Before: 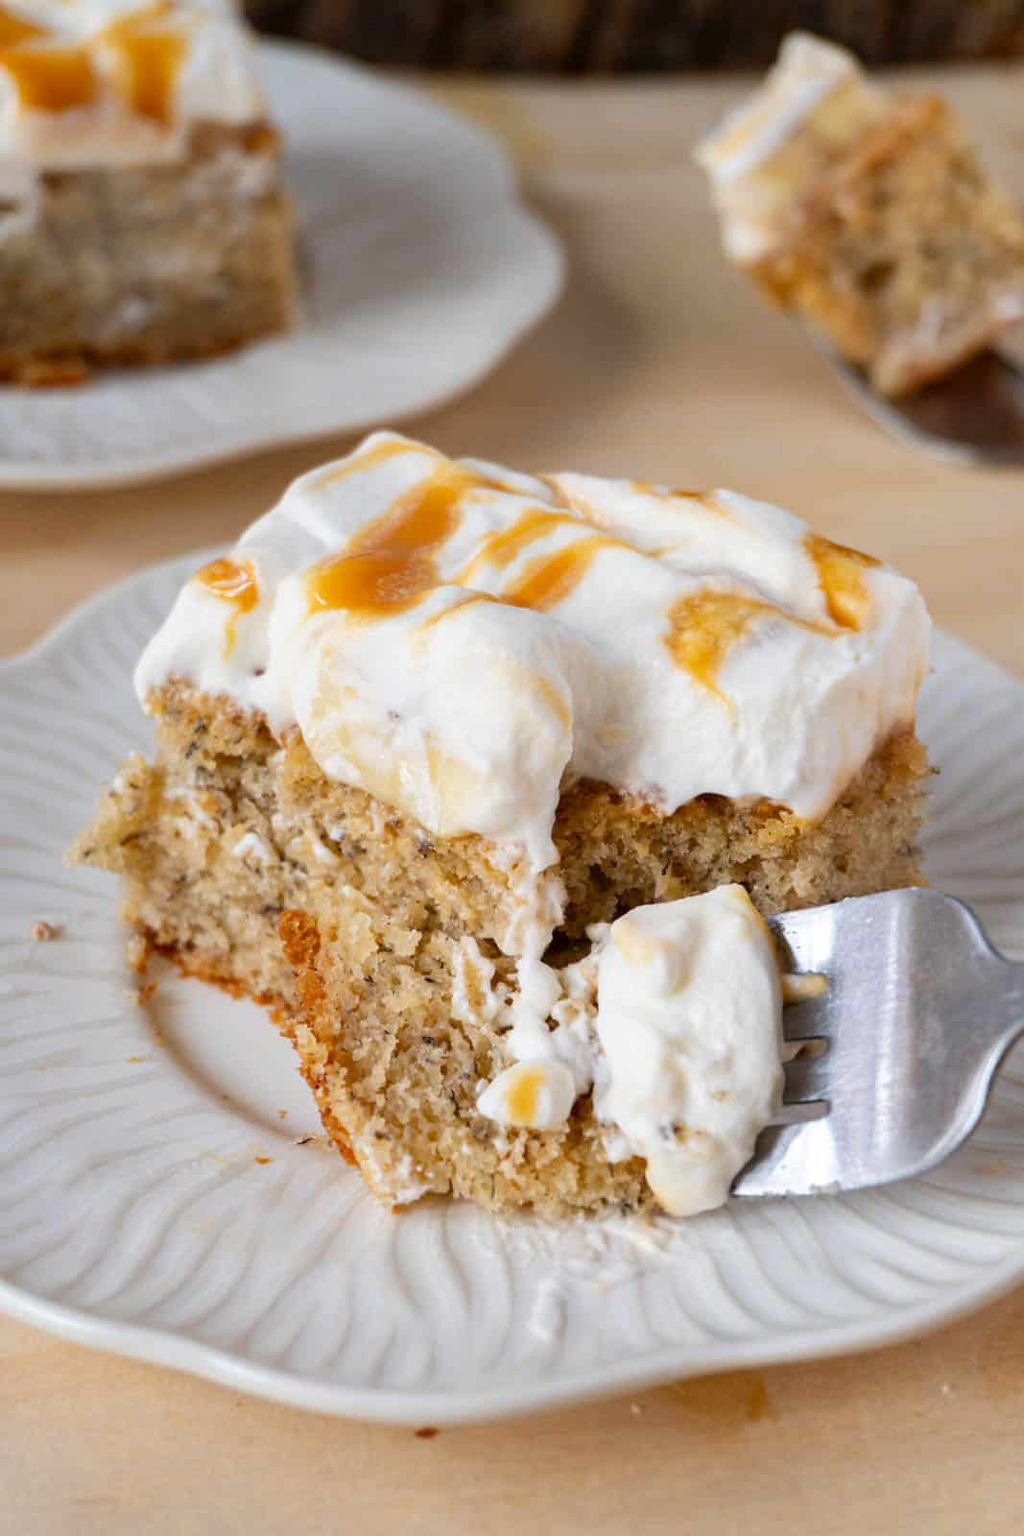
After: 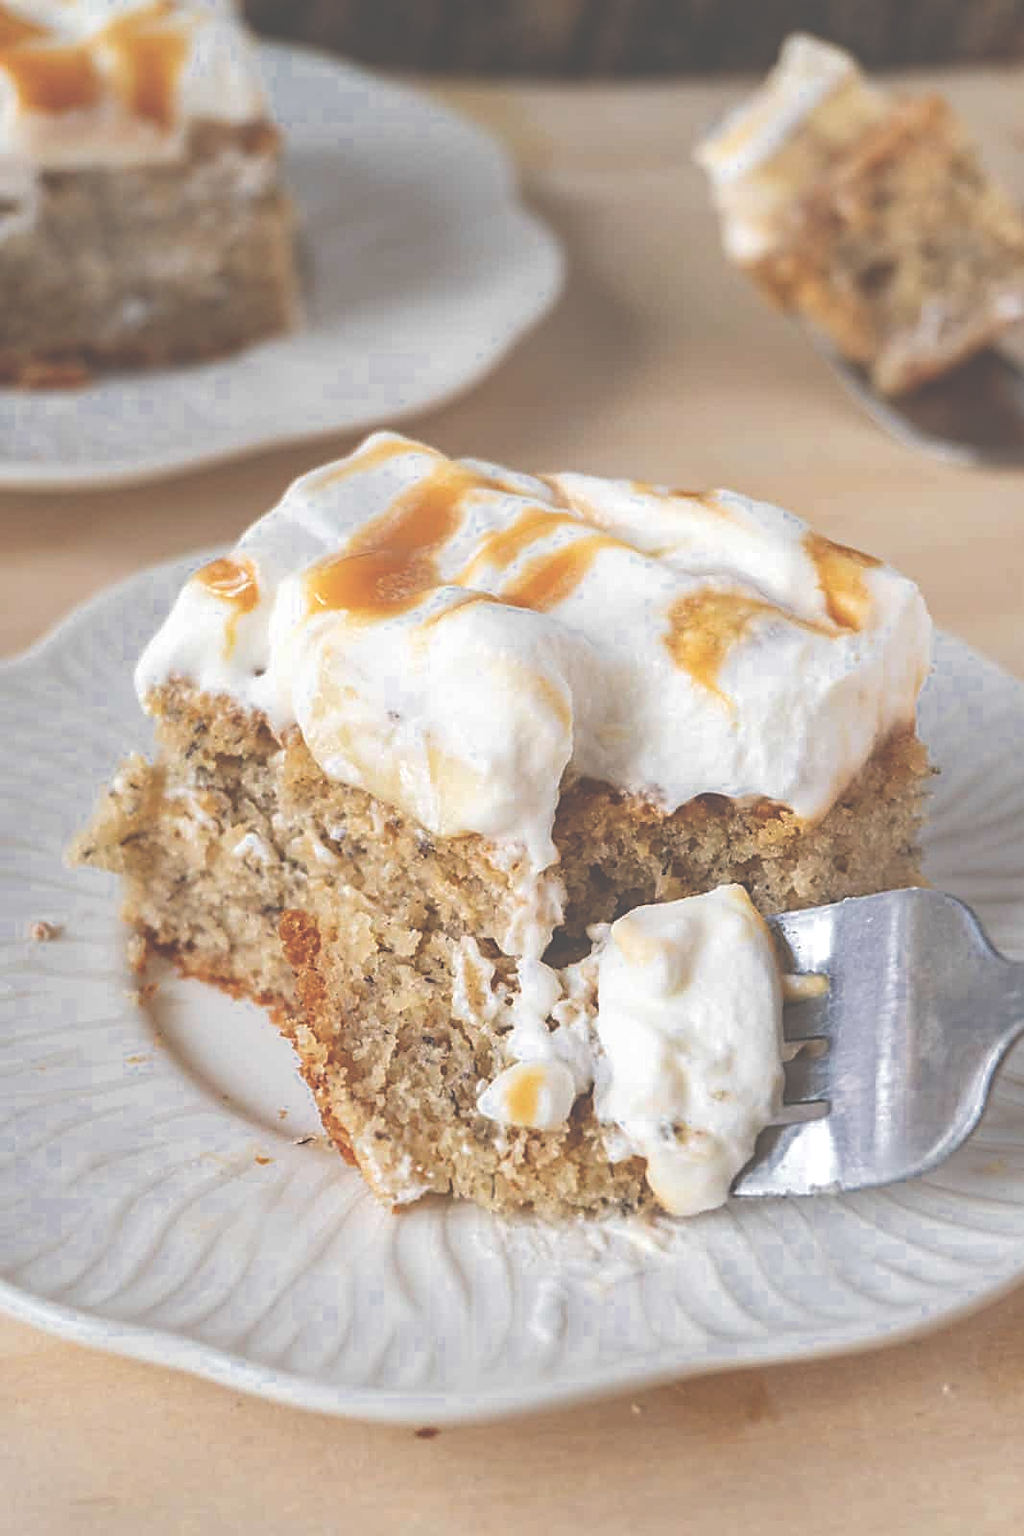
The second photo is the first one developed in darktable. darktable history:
sharpen: on, module defaults
local contrast: on, module defaults
exposure: black level correction -0.087, compensate highlight preservation false
color zones: curves: ch0 [(0, 0.497) (0.143, 0.5) (0.286, 0.5) (0.429, 0.483) (0.571, 0.116) (0.714, -0.006) (0.857, 0.28) (1, 0.497)]
